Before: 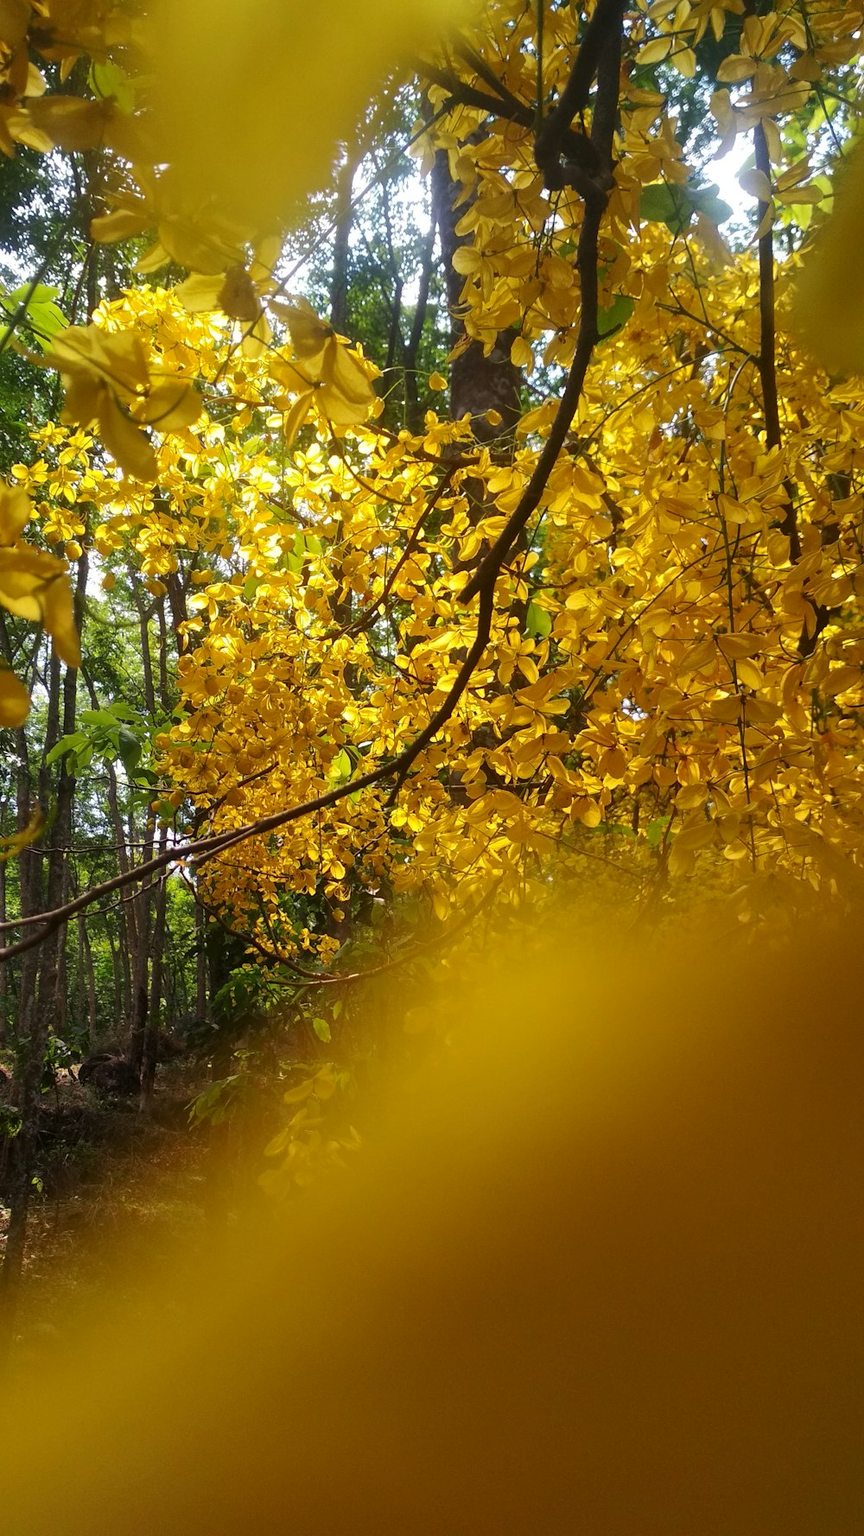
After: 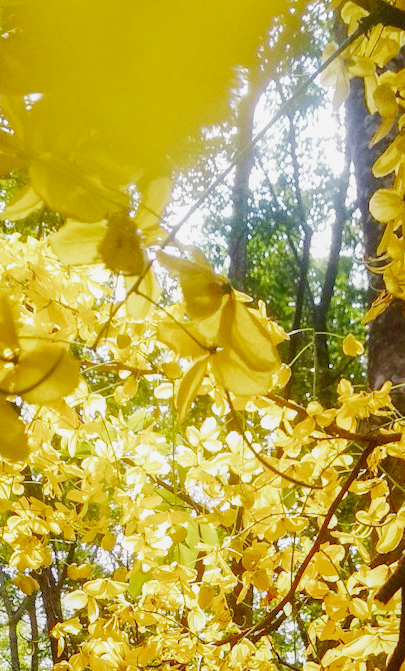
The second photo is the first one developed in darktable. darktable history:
crop: left 15.468%, top 5.453%, right 43.993%, bottom 56.774%
filmic rgb: black relative exposure -7.14 EV, white relative exposure 5.35 EV, hardness 3.03, preserve chrominance no, color science v5 (2021)
color balance rgb: linear chroma grading › global chroma -14.341%, perceptual saturation grading › global saturation 30.942%
local contrast: on, module defaults
exposure: black level correction 0, exposure 1.124 EV, compensate exposure bias true, compensate highlight preservation false
